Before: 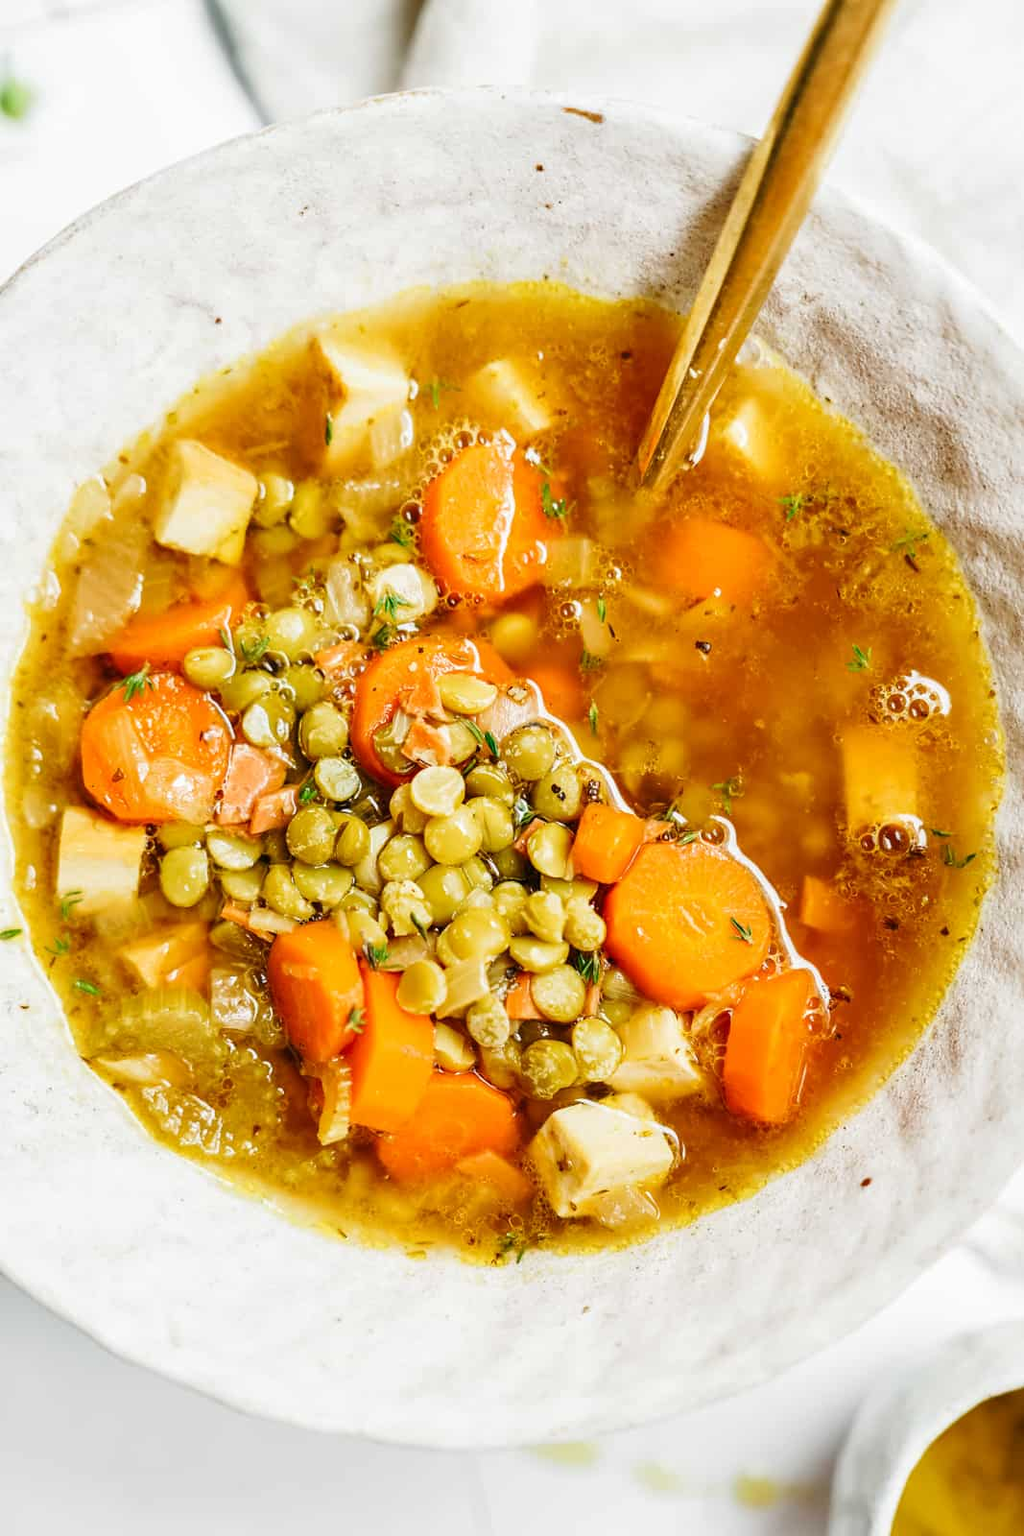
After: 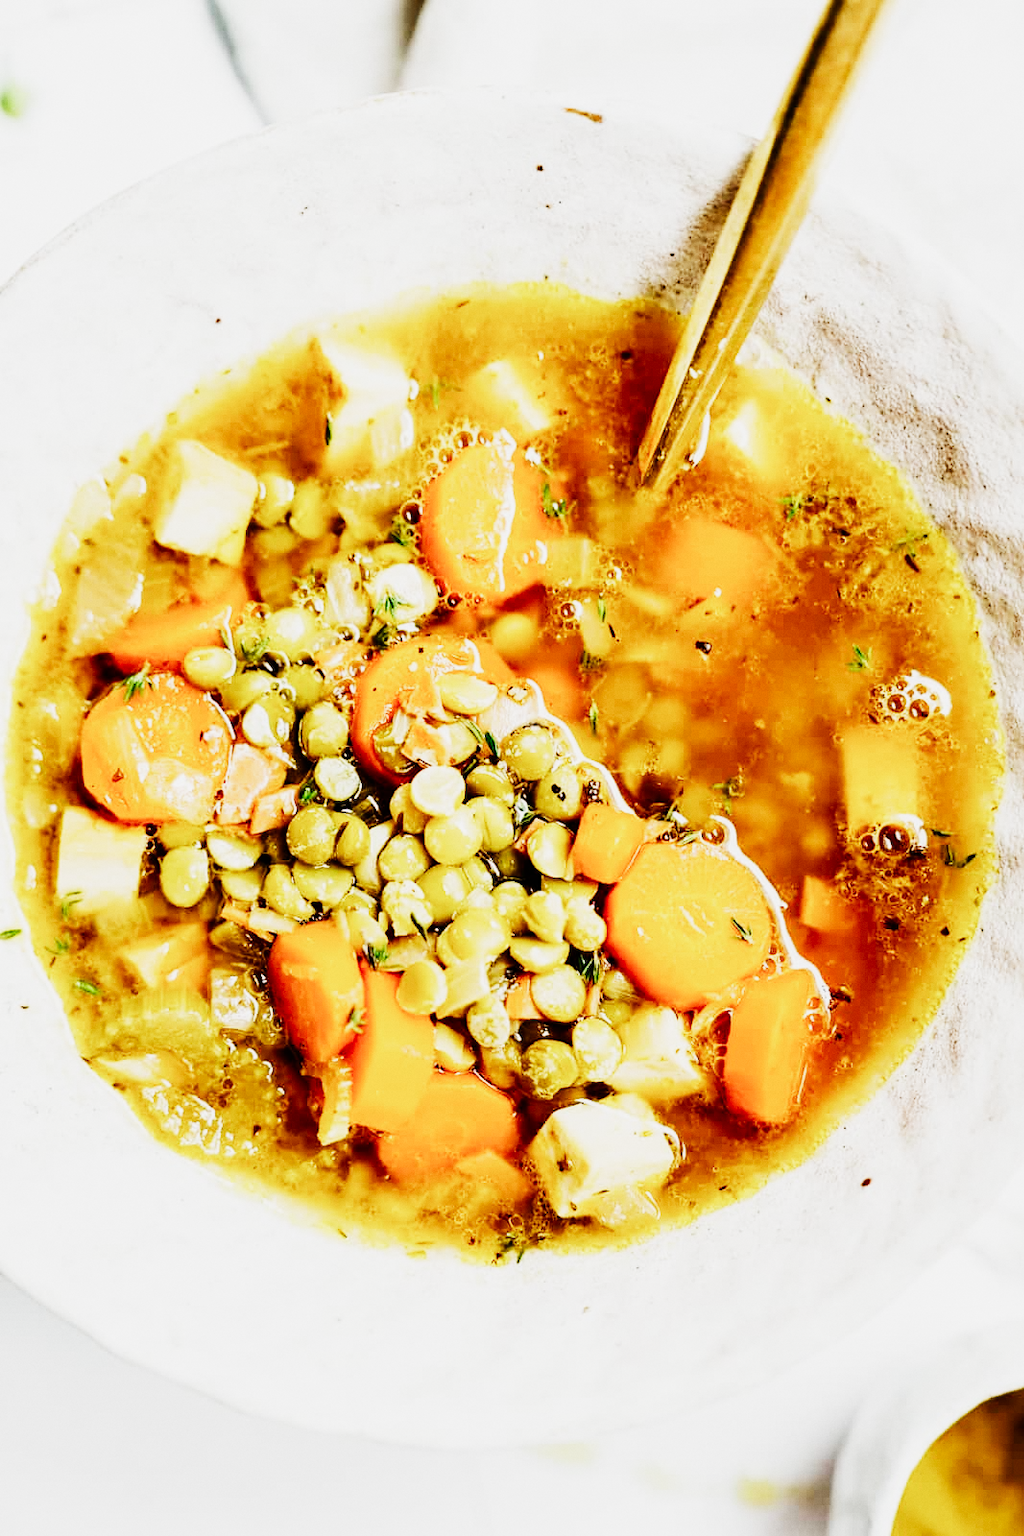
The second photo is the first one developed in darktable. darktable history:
sigmoid: contrast 1.7, skew -0.2, preserve hue 0%, red attenuation 0.1, red rotation 0.035, green attenuation 0.1, green rotation -0.017, blue attenuation 0.15, blue rotation -0.052, base primaries Rec2020
grain: coarseness 0.09 ISO, strength 10%
tone equalizer: -8 EV -1.08 EV, -7 EV -1.01 EV, -6 EV -0.867 EV, -5 EV -0.578 EV, -3 EV 0.578 EV, -2 EV 0.867 EV, -1 EV 1.01 EV, +0 EV 1.08 EV, edges refinement/feathering 500, mask exposure compensation -1.57 EV, preserve details no
